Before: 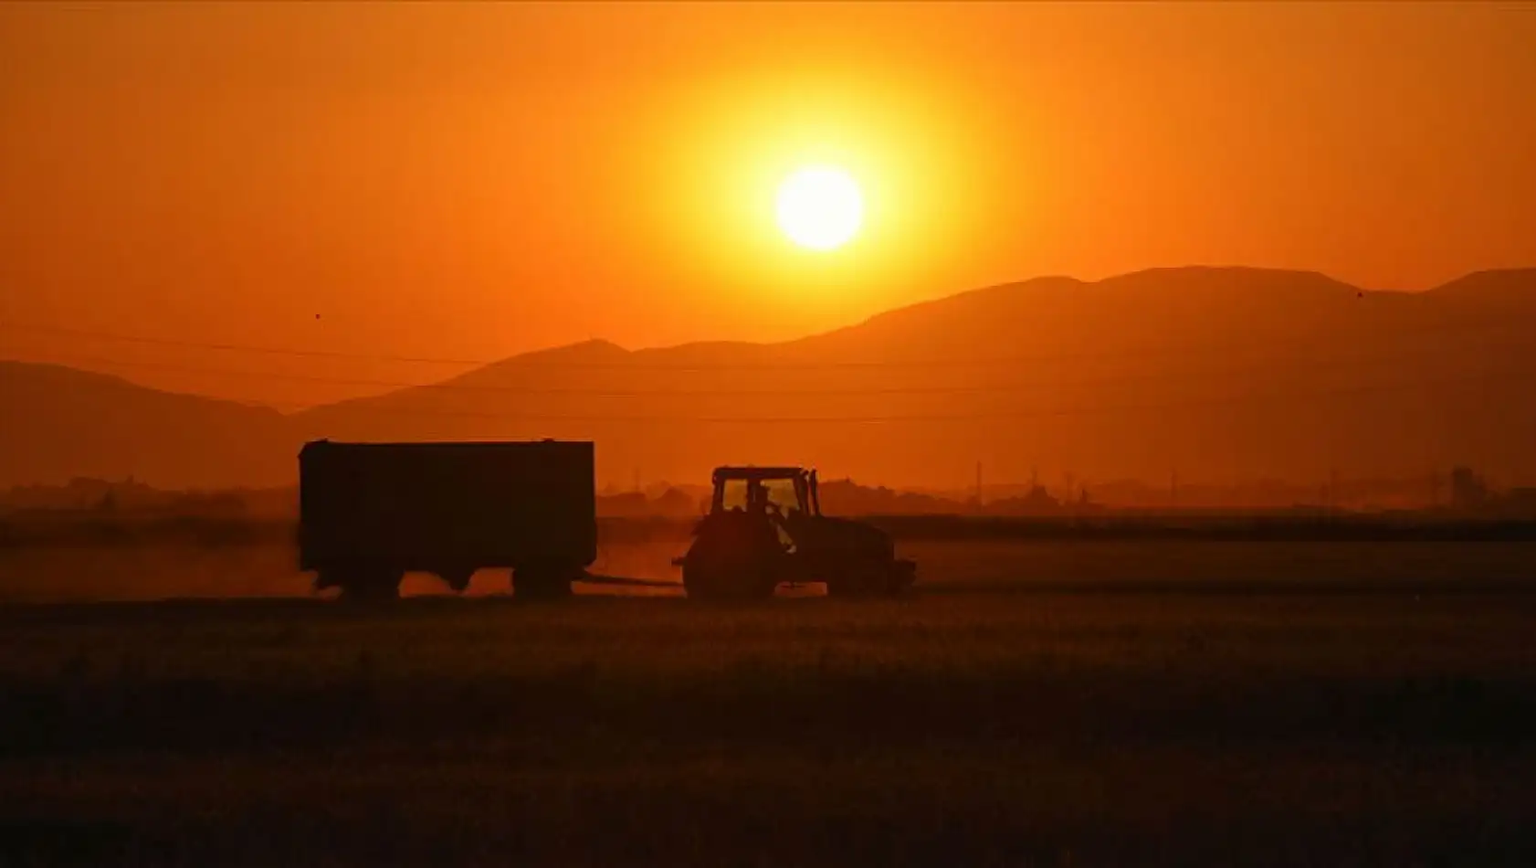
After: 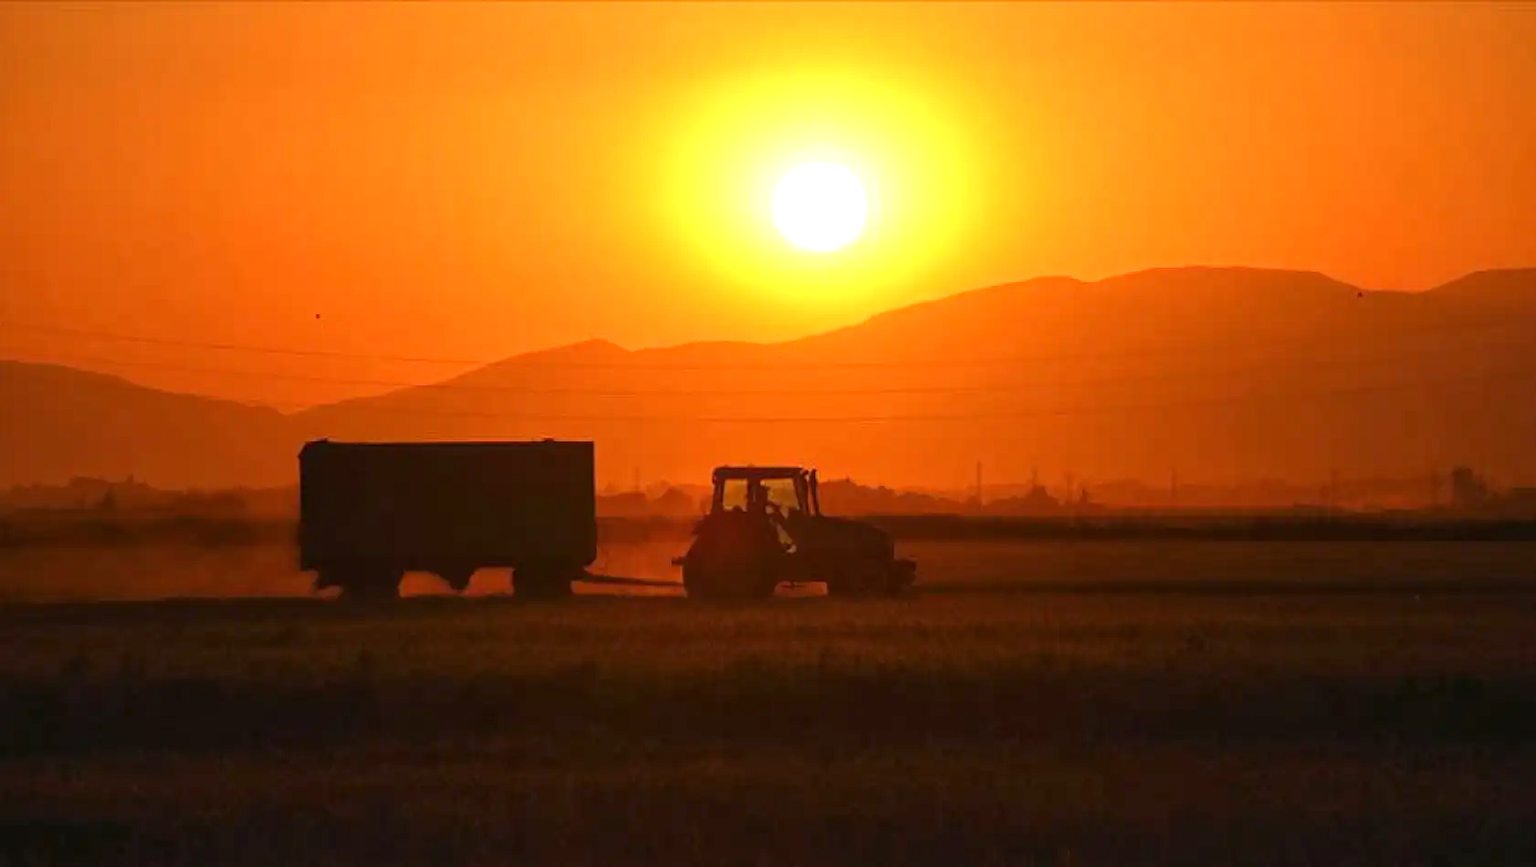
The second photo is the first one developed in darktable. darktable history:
exposure: black level correction 0, exposure 0.7 EV, compensate exposure bias true, compensate highlight preservation false
local contrast: mode bilateral grid, contrast 10, coarseness 25, detail 110%, midtone range 0.2
white balance: emerald 1
